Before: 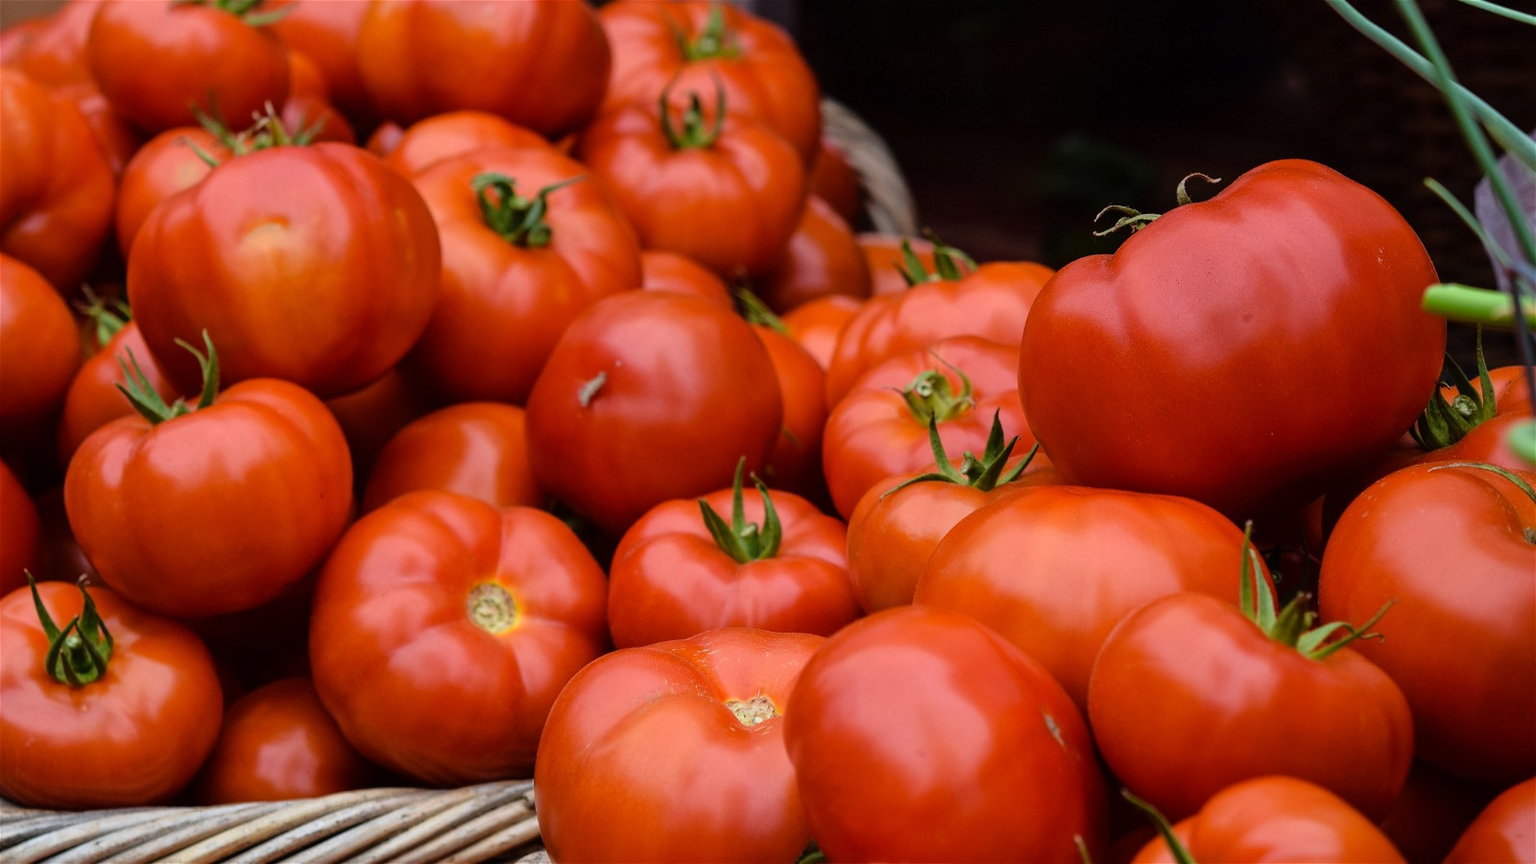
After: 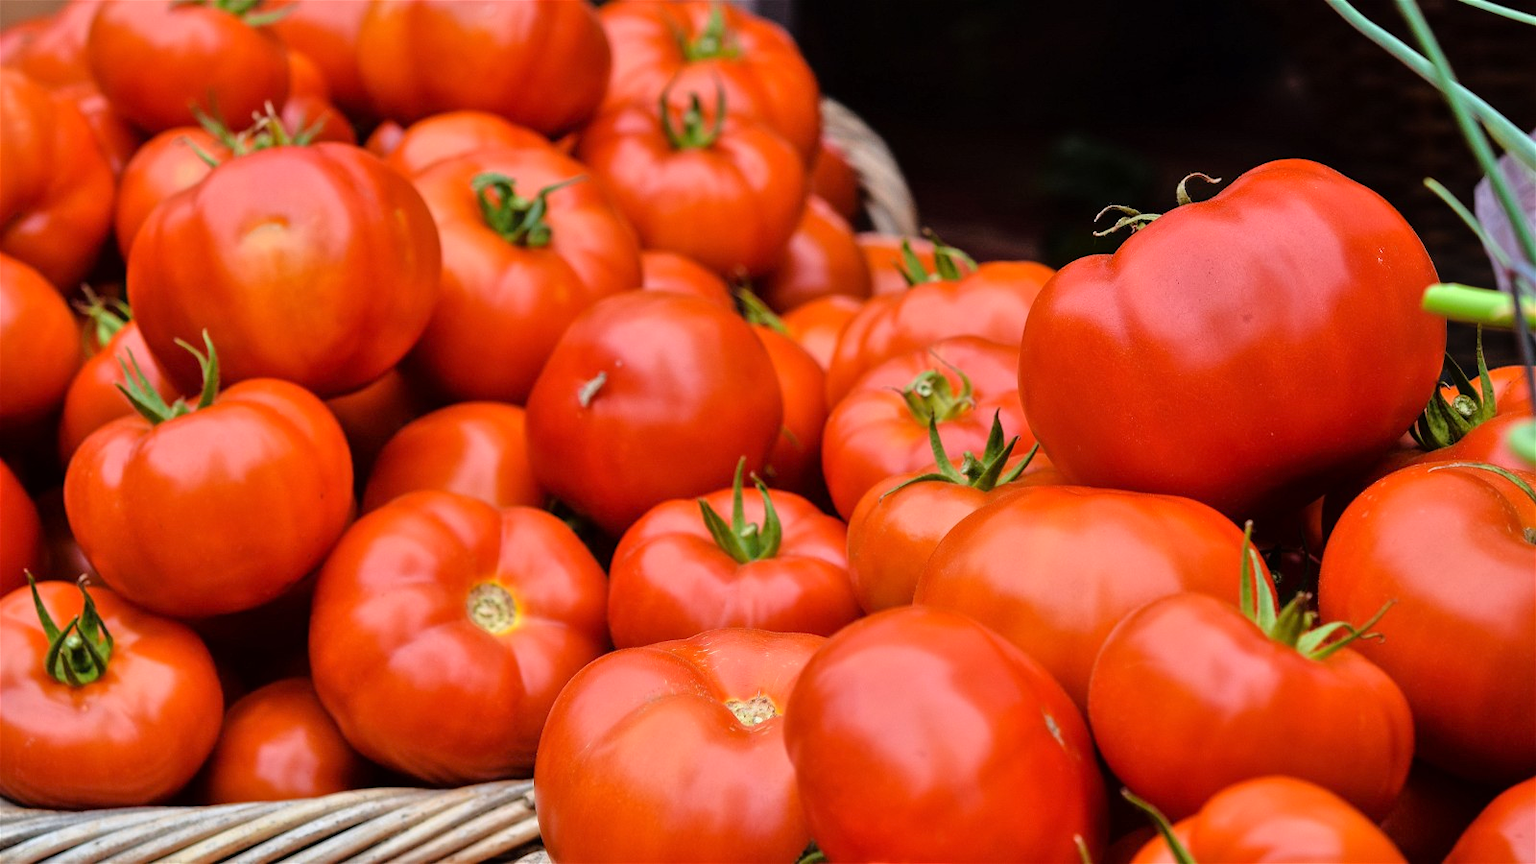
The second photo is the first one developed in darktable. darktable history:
bloom: size 9%, threshold 100%, strength 7%
tone equalizer: -7 EV 0.15 EV, -6 EV 0.6 EV, -5 EV 1.15 EV, -4 EV 1.33 EV, -3 EV 1.15 EV, -2 EV 0.6 EV, -1 EV 0.15 EV, mask exposure compensation -0.5 EV
